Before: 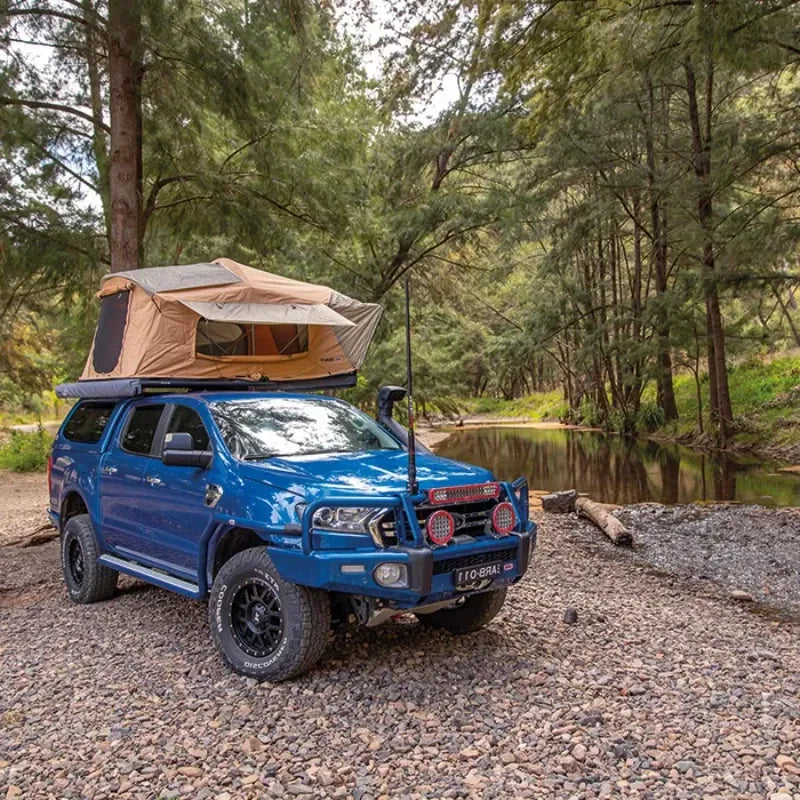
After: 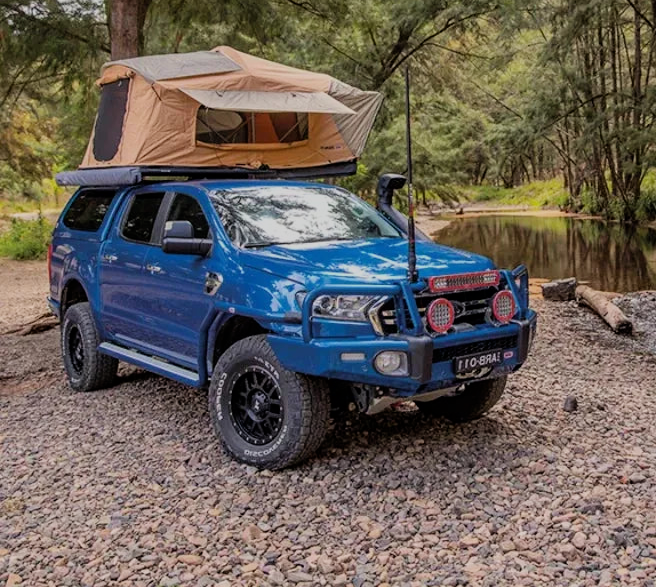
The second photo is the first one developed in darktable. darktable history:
filmic rgb: black relative exposure -7.48 EV, white relative exposure 4.83 EV, hardness 3.4, color science v6 (2022)
crop: top 26.531%, right 17.959%
